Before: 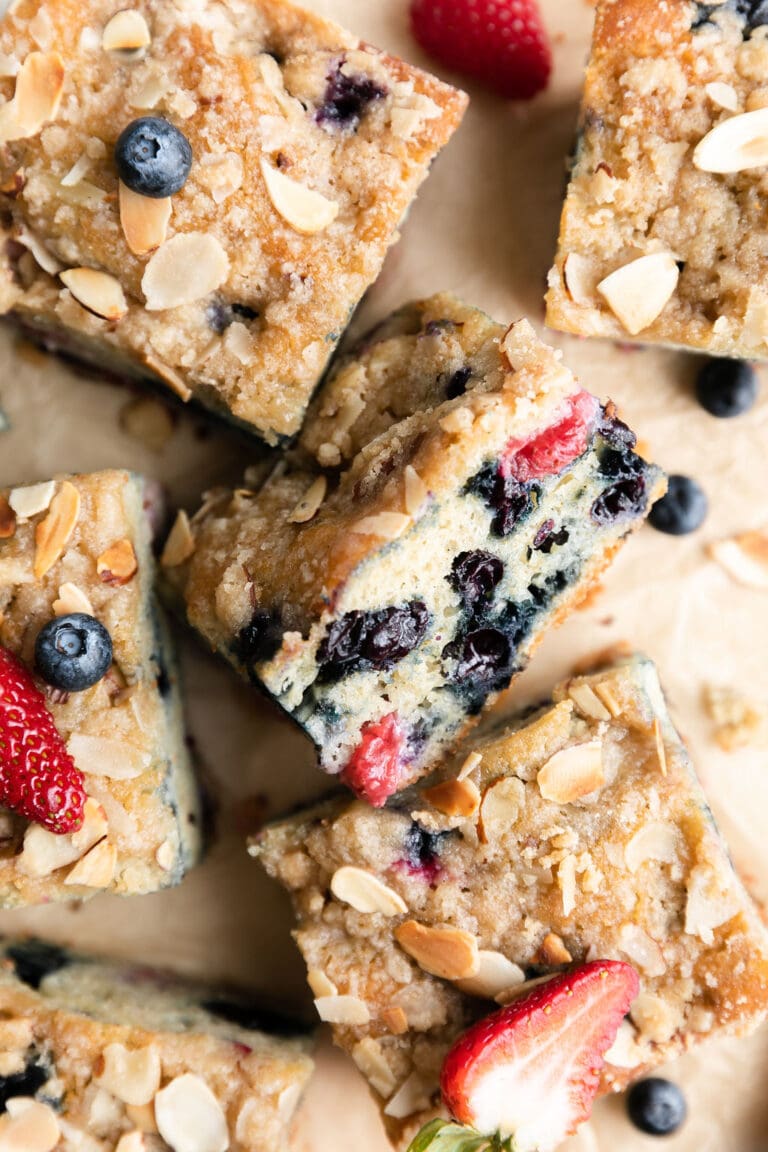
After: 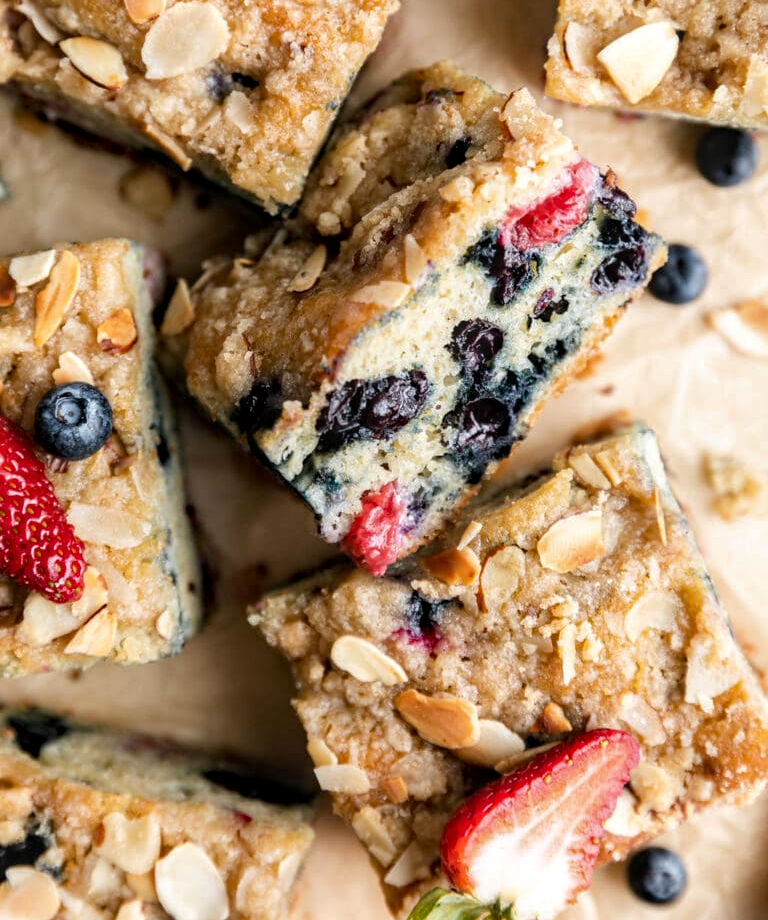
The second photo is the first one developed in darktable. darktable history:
crop and rotate: top 20.12%
local contrast: highlights 29%, detail 130%
haze removal: compatibility mode true, adaptive false
